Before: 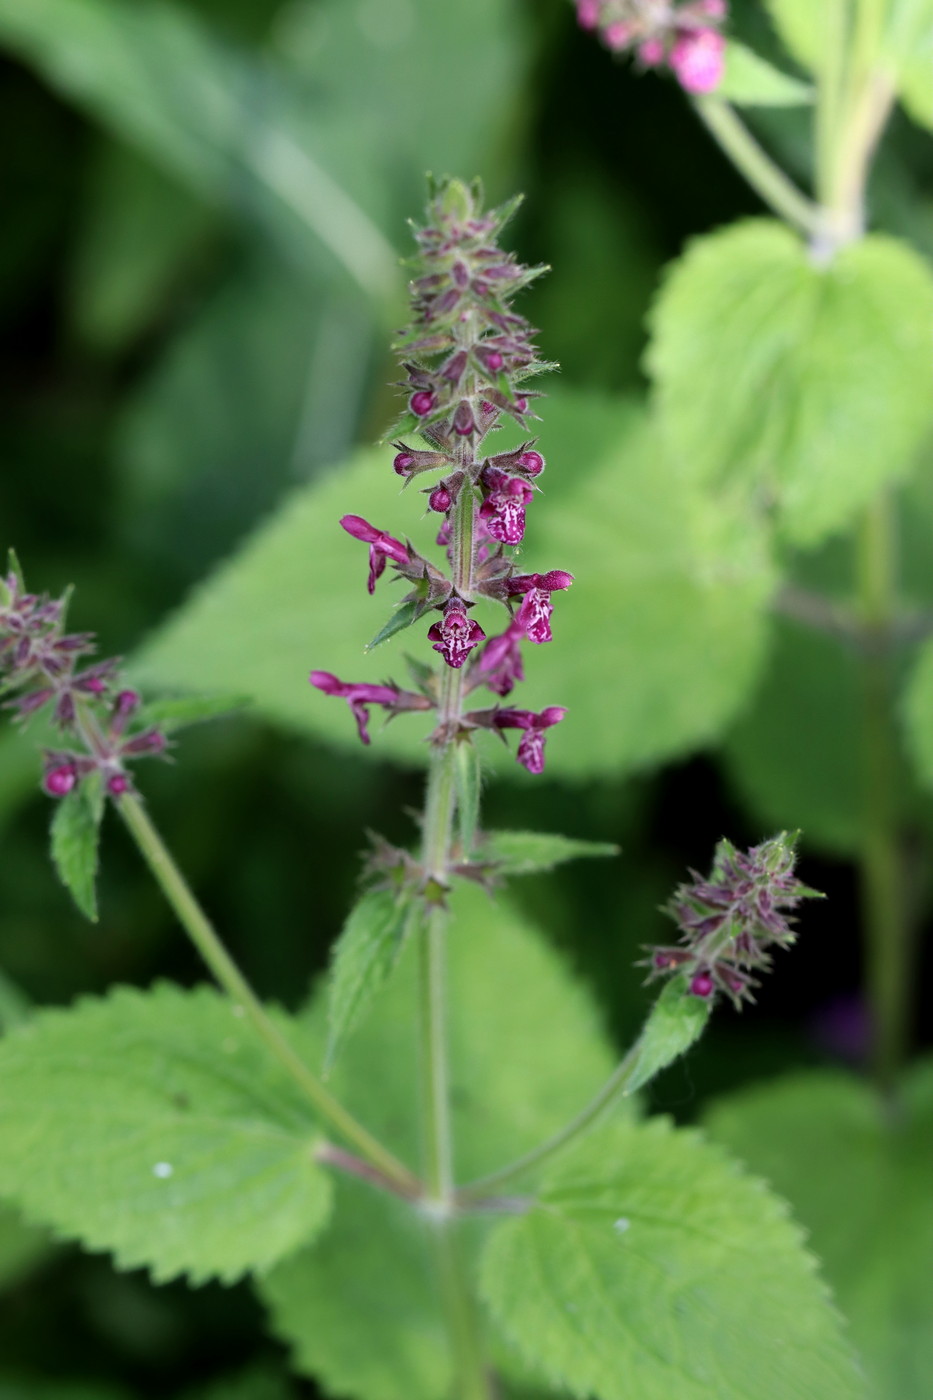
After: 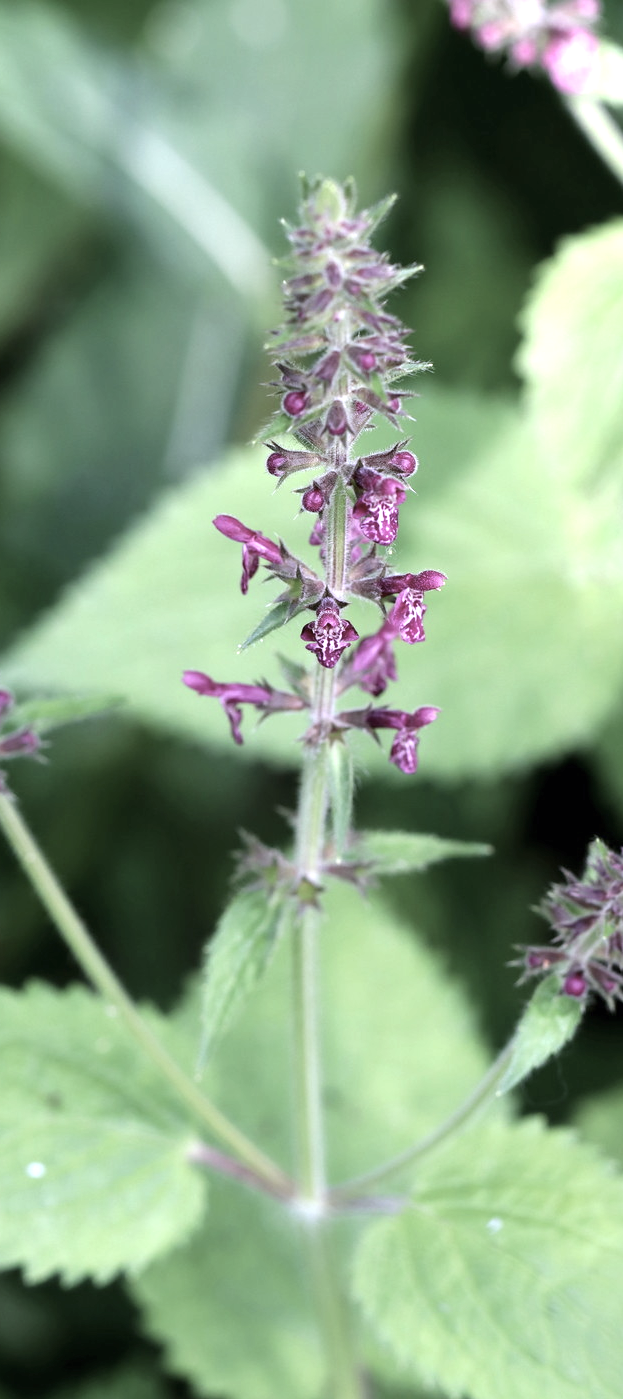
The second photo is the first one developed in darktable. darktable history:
color correction: highlights b* -0.023, saturation 0.613
crop and rotate: left 13.762%, right 19.444%
color calibration: illuminant as shot in camera, x 0.363, y 0.384, temperature 4547.74 K
exposure: black level correction 0, exposure 0.891 EV, compensate highlight preservation false
